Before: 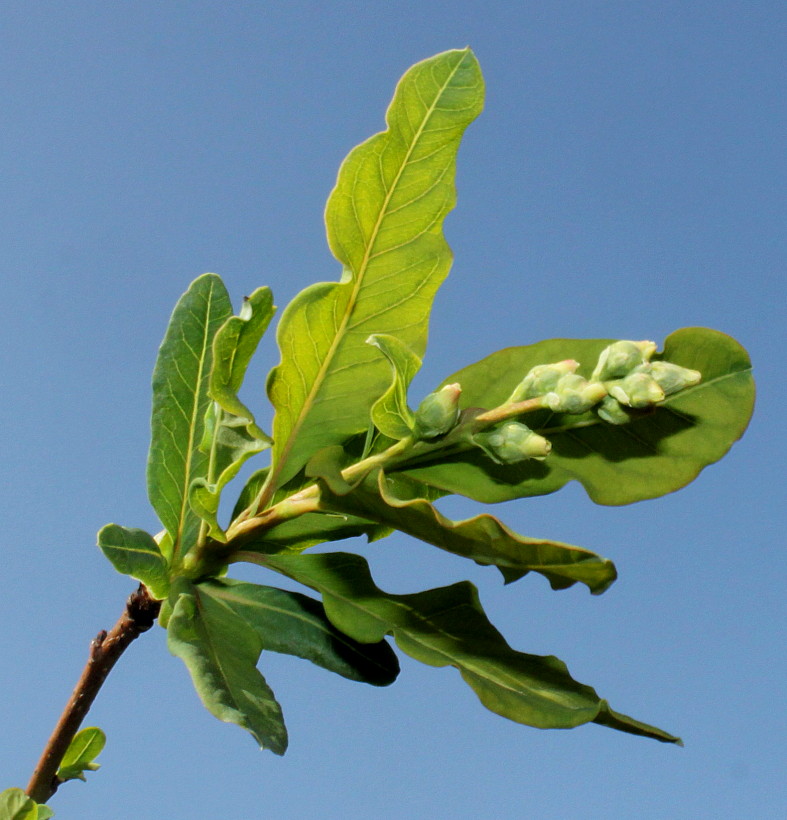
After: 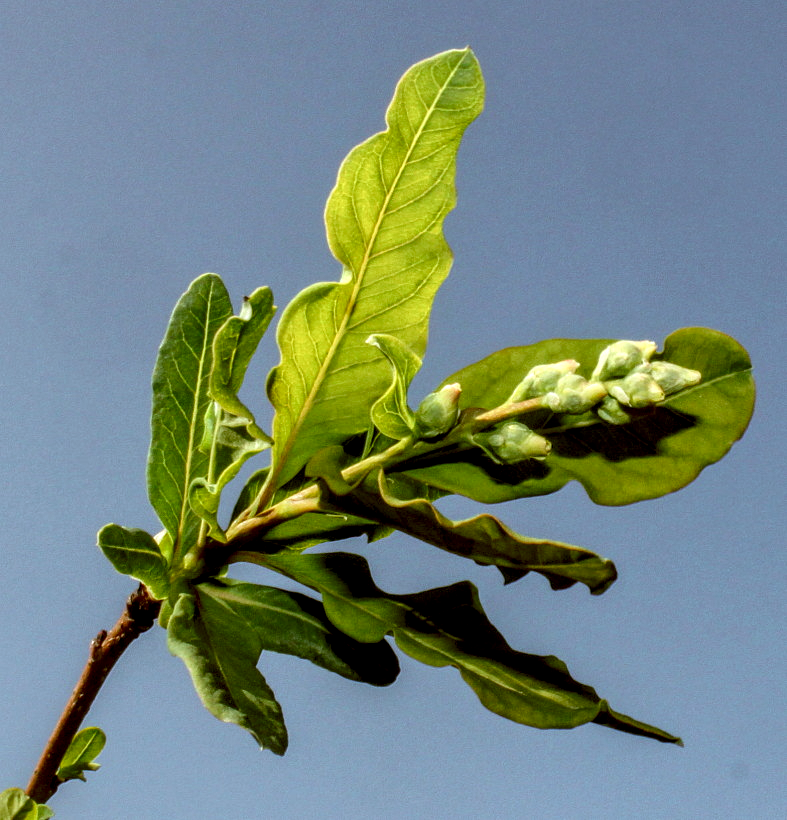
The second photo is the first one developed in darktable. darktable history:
color correction: highlights a* -0.482, highlights b* 0.161, shadows a* 4.66, shadows b* 20.72
local contrast: highlights 0%, shadows 0%, detail 182%
